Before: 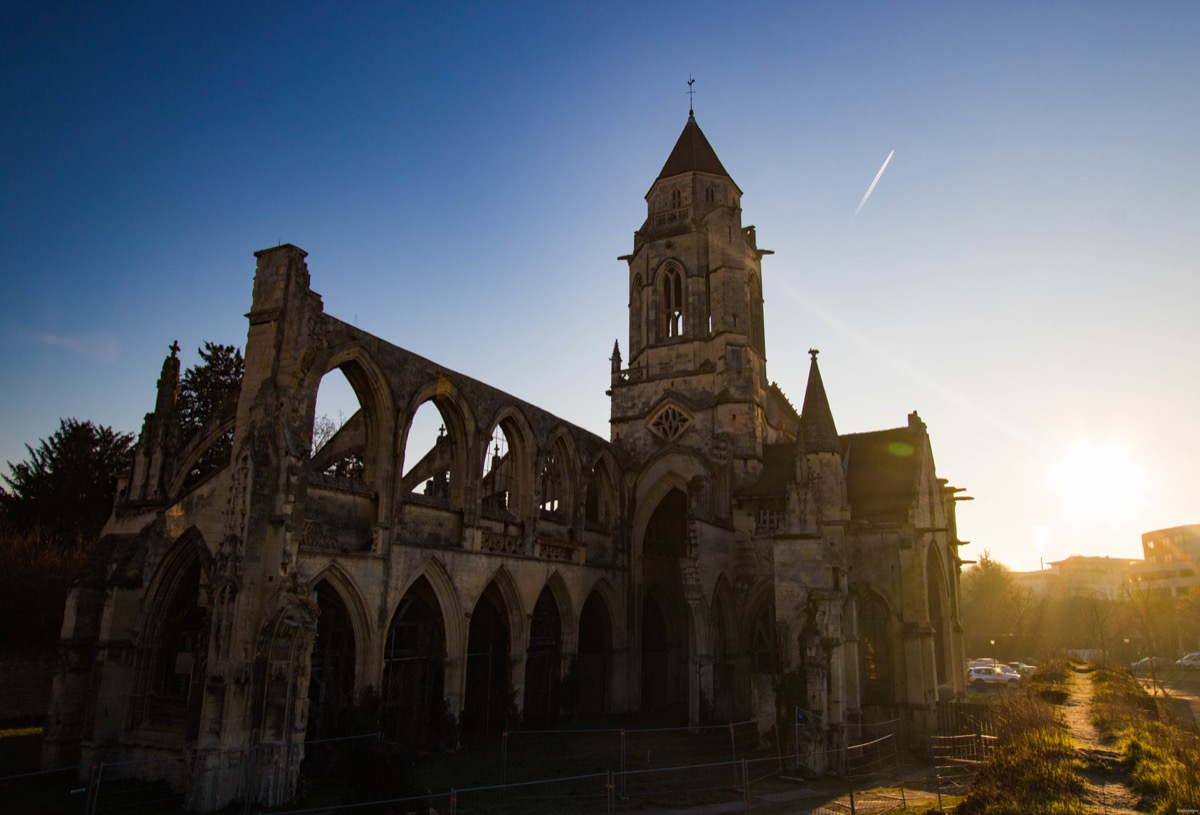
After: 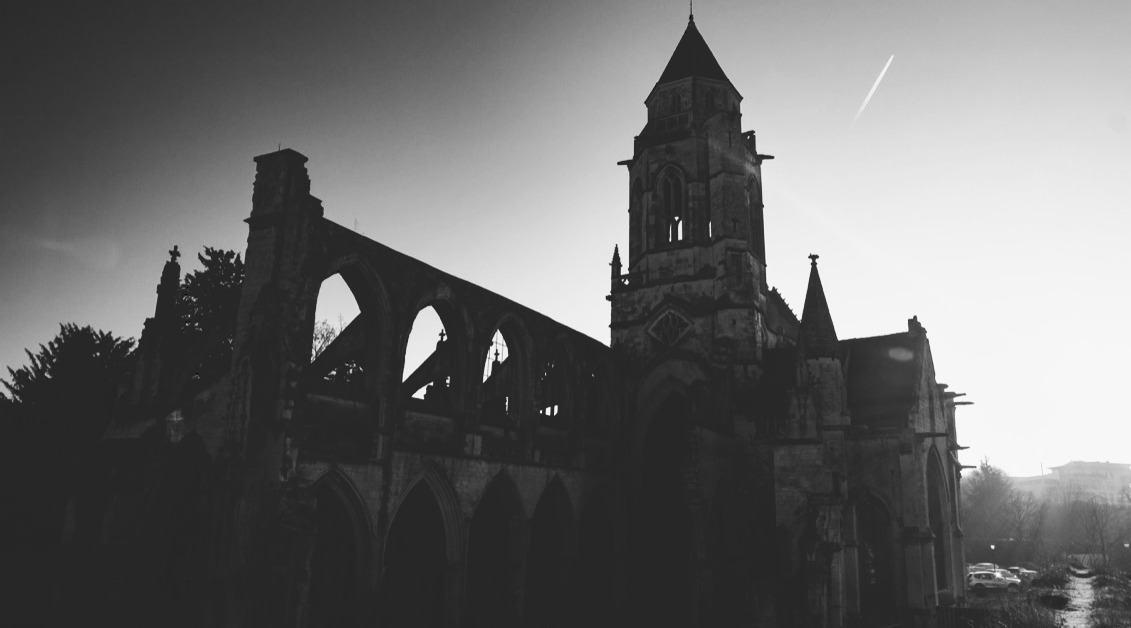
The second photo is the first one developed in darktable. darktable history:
tone curve: curves: ch0 [(0, 0) (0.003, 0.156) (0.011, 0.156) (0.025, 0.161) (0.044, 0.161) (0.069, 0.161) (0.1, 0.166) (0.136, 0.168) (0.177, 0.179) (0.224, 0.202) (0.277, 0.241) (0.335, 0.296) (0.399, 0.378) (0.468, 0.484) (0.543, 0.604) (0.623, 0.728) (0.709, 0.822) (0.801, 0.918) (0.898, 0.98) (1, 1)], preserve colors none
monochrome: a -35.87, b 49.73, size 1.7
crop and rotate: angle 0.03°, top 11.643%, right 5.651%, bottom 11.189%
